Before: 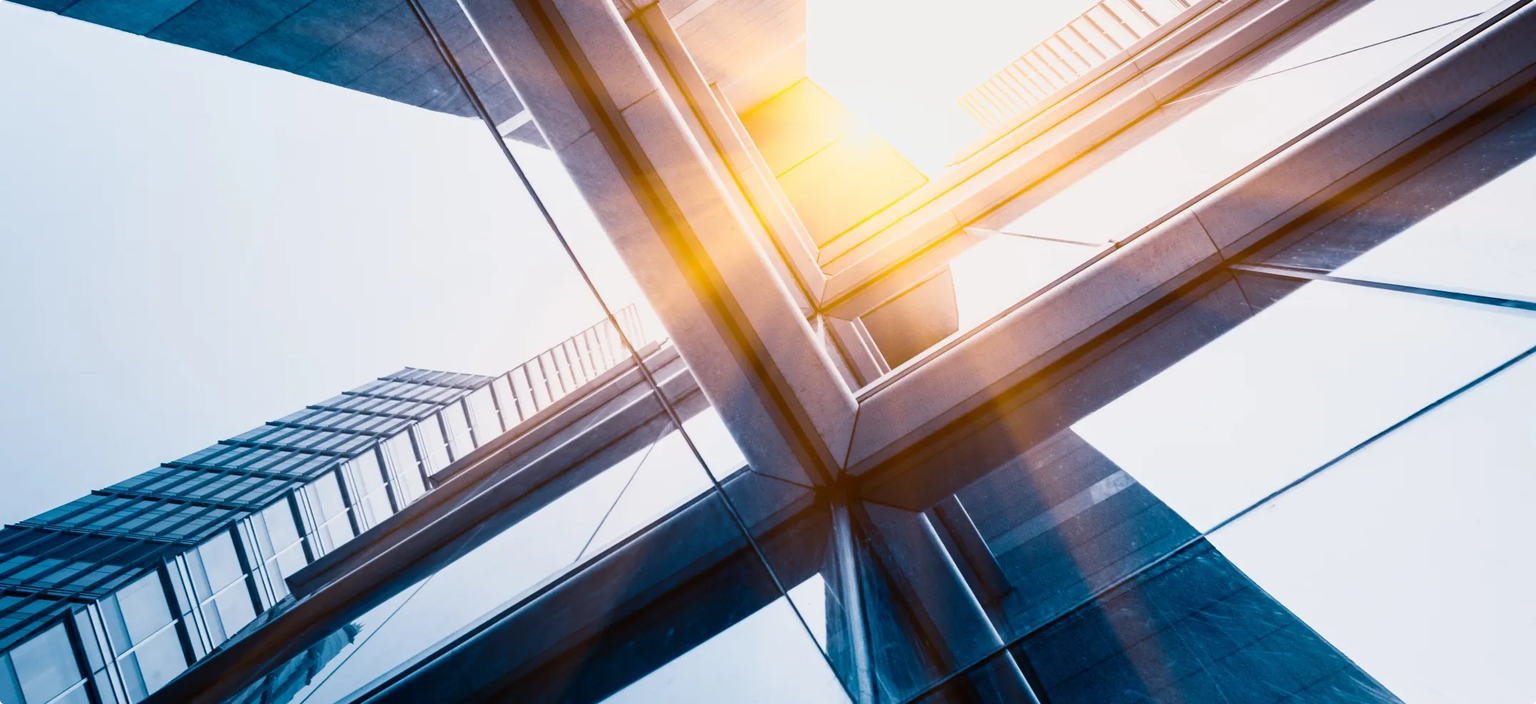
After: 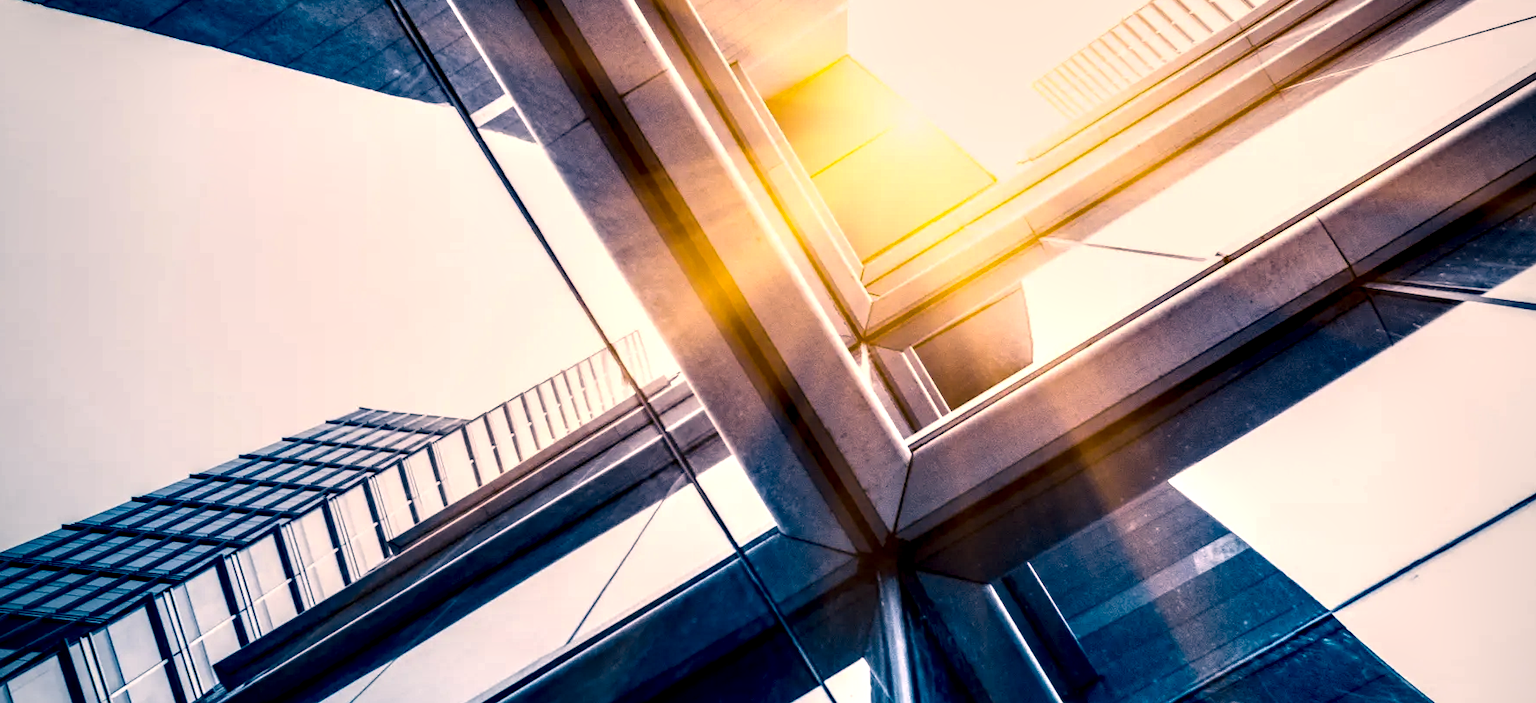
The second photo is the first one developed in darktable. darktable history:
color balance rgb: shadows lift › chroma 3.88%, shadows lift › hue 88.52°, power › hue 214.65°, global offset › chroma 0.1%, global offset › hue 252.4°, contrast 4.45%
local contrast: shadows 185%, detail 225%
vignetting: fall-off radius 81.94%
crop and rotate: left 7.196%, top 4.574%, right 10.605%, bottom 13.178%
lowpass: radius 0.1, contrast 0.85, saturation 1.1, unbound 0
color correction: highlights a* 10.32, highlights b* 14.66, shadows a* -9.59, shadows b* -15.02
